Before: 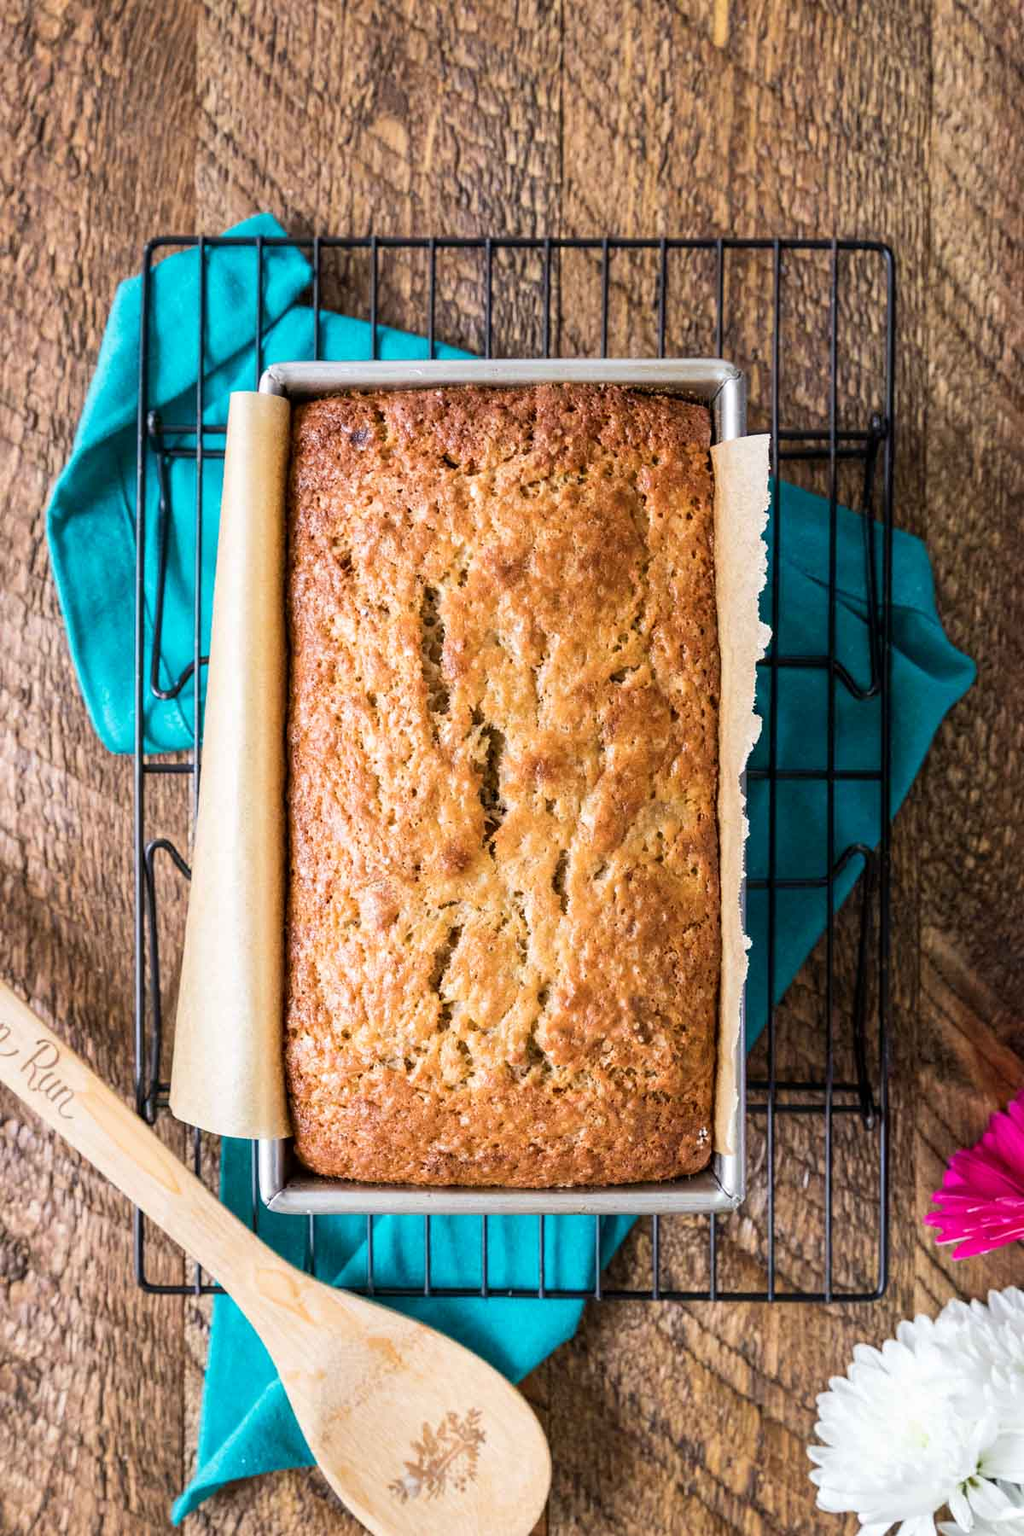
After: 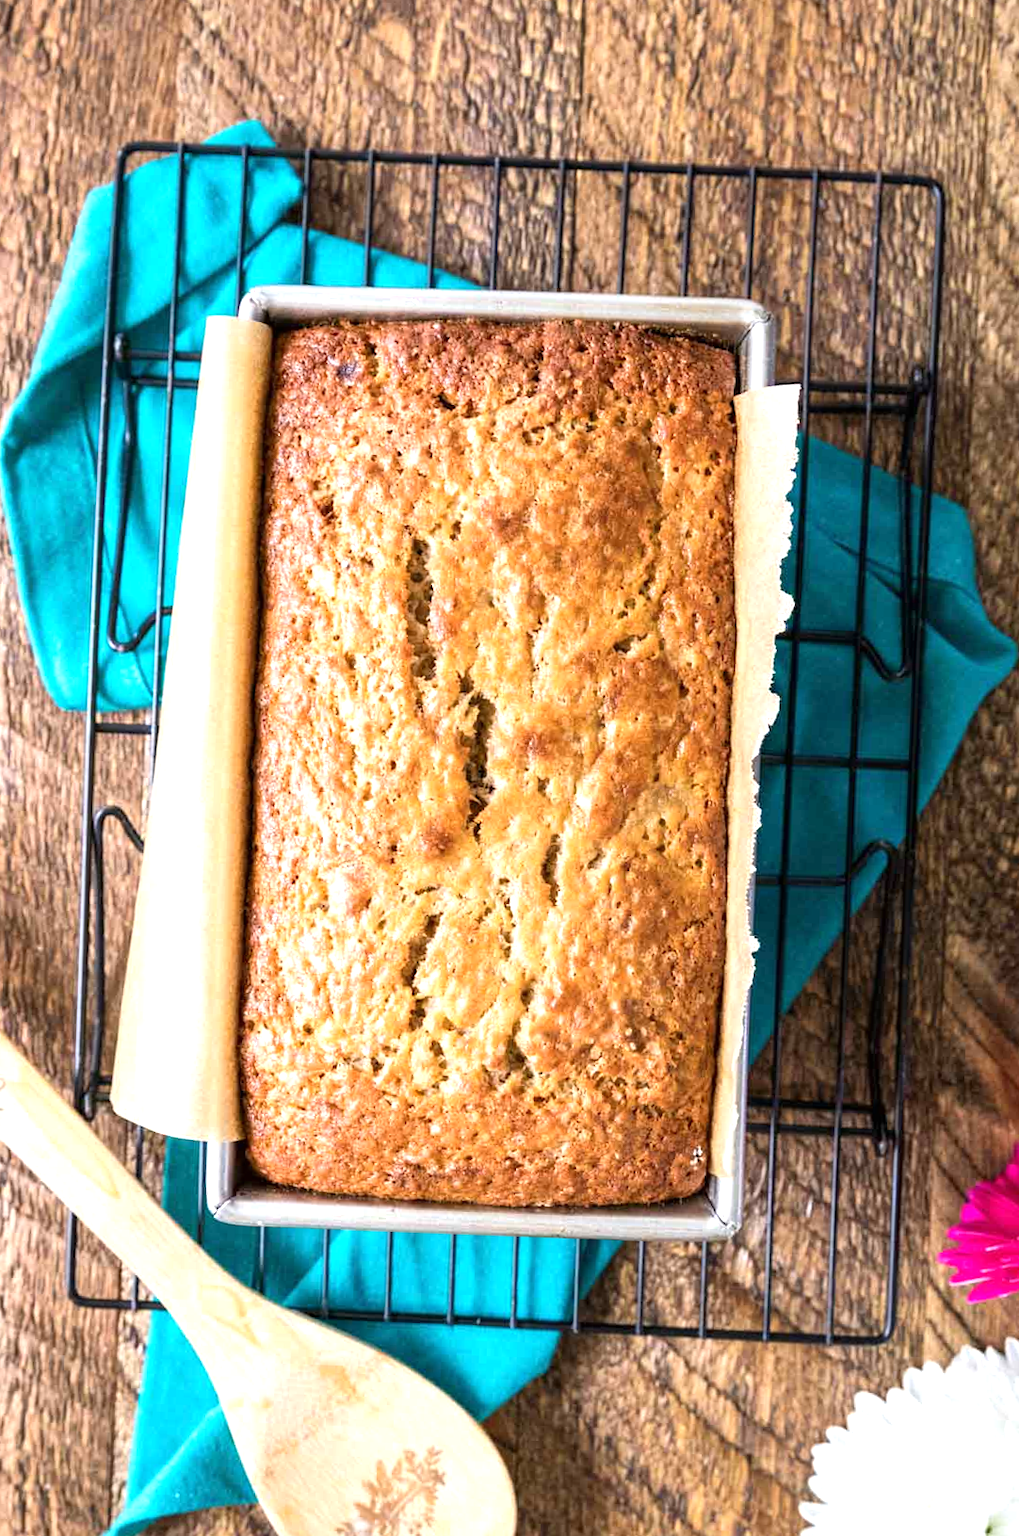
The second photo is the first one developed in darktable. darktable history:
exposure: black level correction 0, exposure 0.598 EV, compensate exposure bias true, compensate highlight preservation false
crop and rotate: angle -2.13°, left 3.139%, top 3.812%, right 1.565%, bottom 0.551%
